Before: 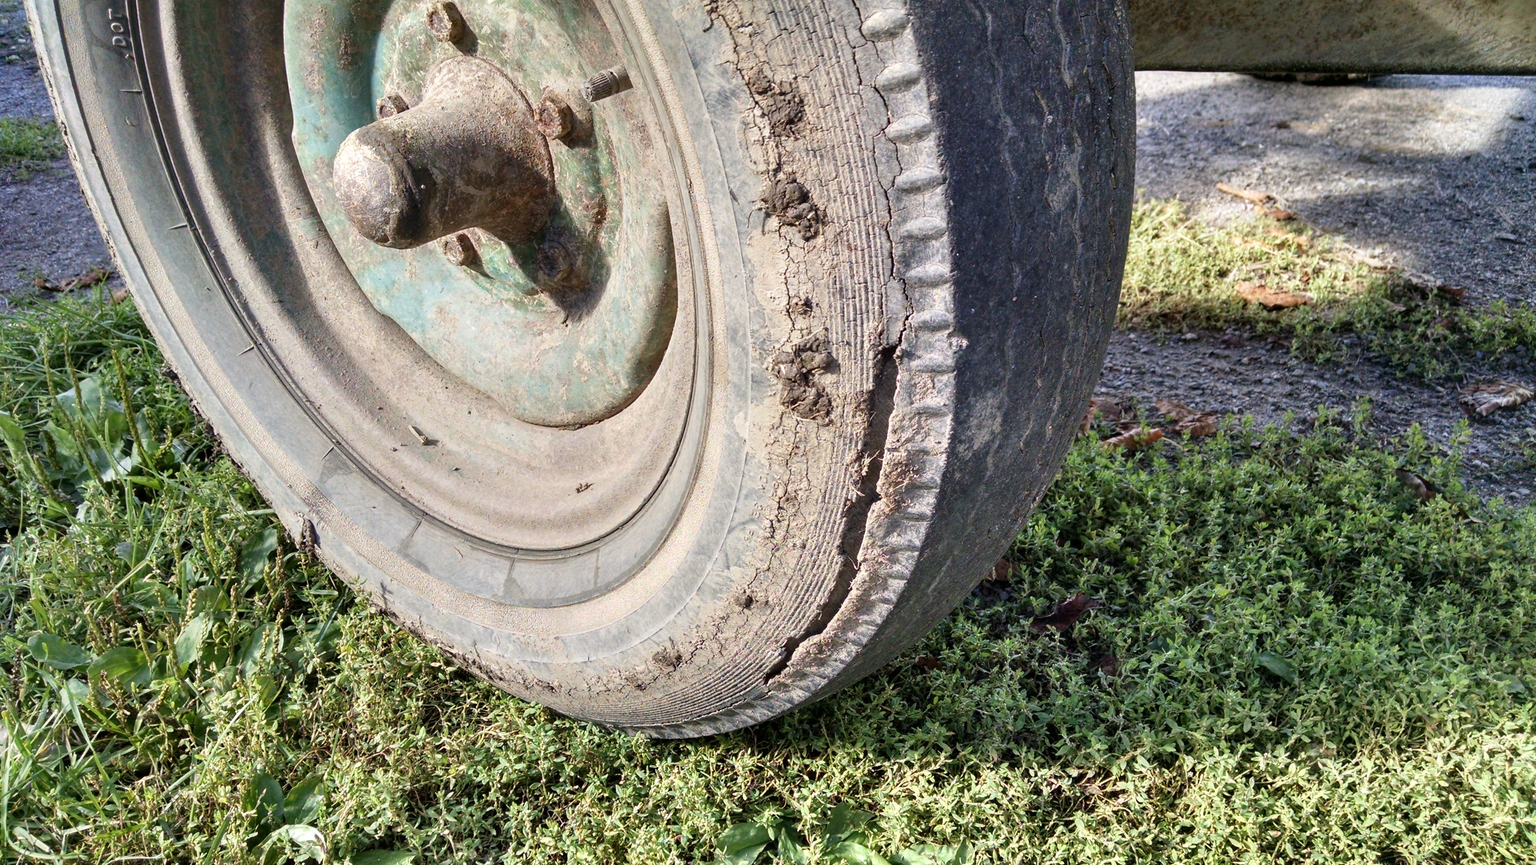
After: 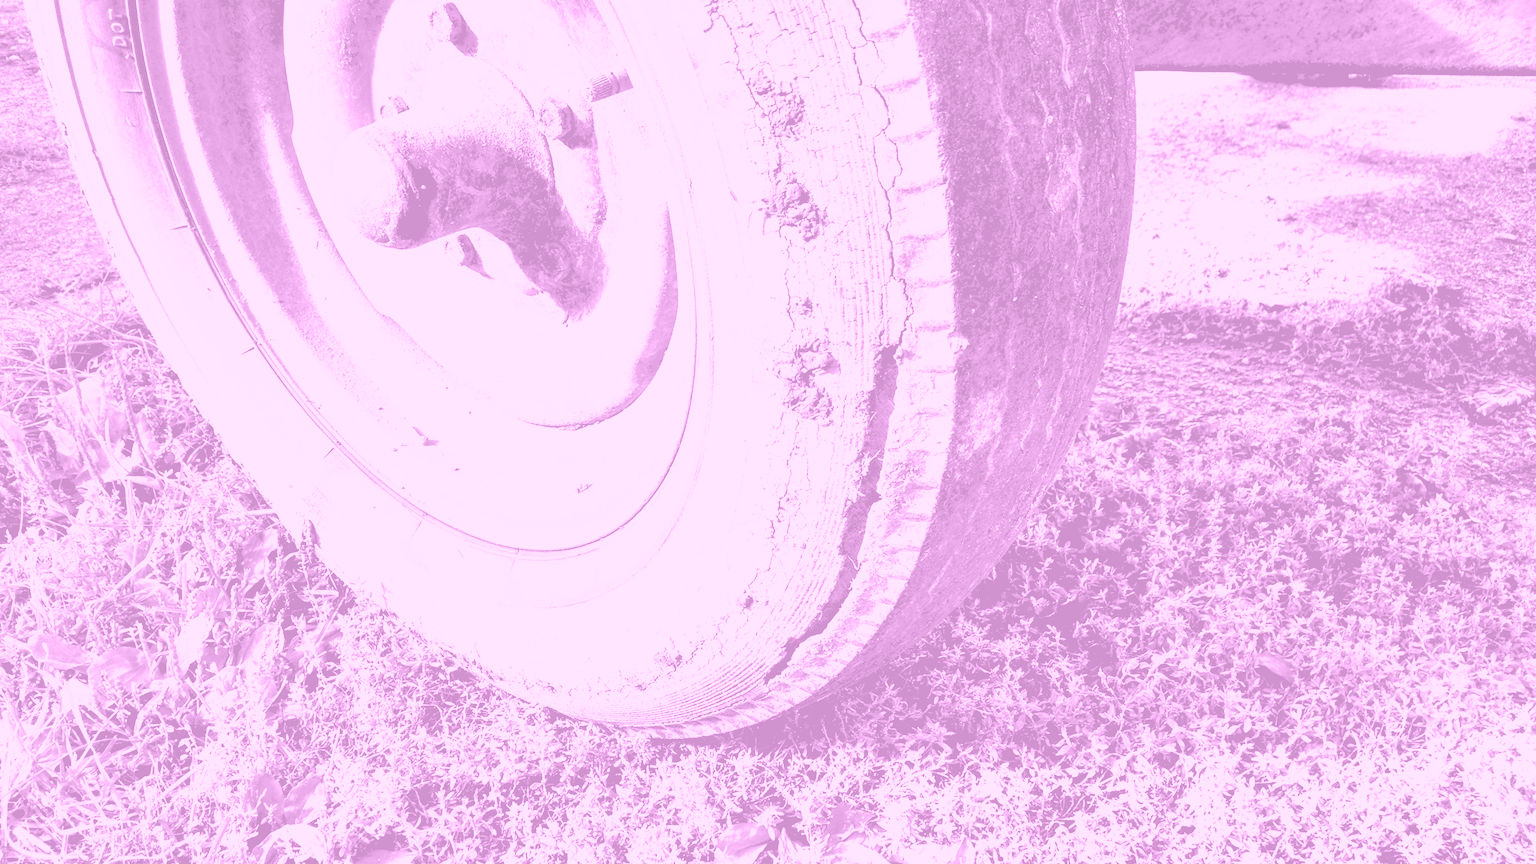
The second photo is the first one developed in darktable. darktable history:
contrast brightness saturation: contrast 1, brightness 1, saturation 1
rgb levels: levels [[0.034, 0.472, 0.904], [0, 0.5, 1], [0, 0.5, 1]]
color balance: input saturation 134.34%, contrast -10.04%, contrast fulcrum 19.67%, output saturation 133.51%
colorize: hue 331.2°, saturation 75%, source mix 30.28%, lightness 70.52%, version 1
